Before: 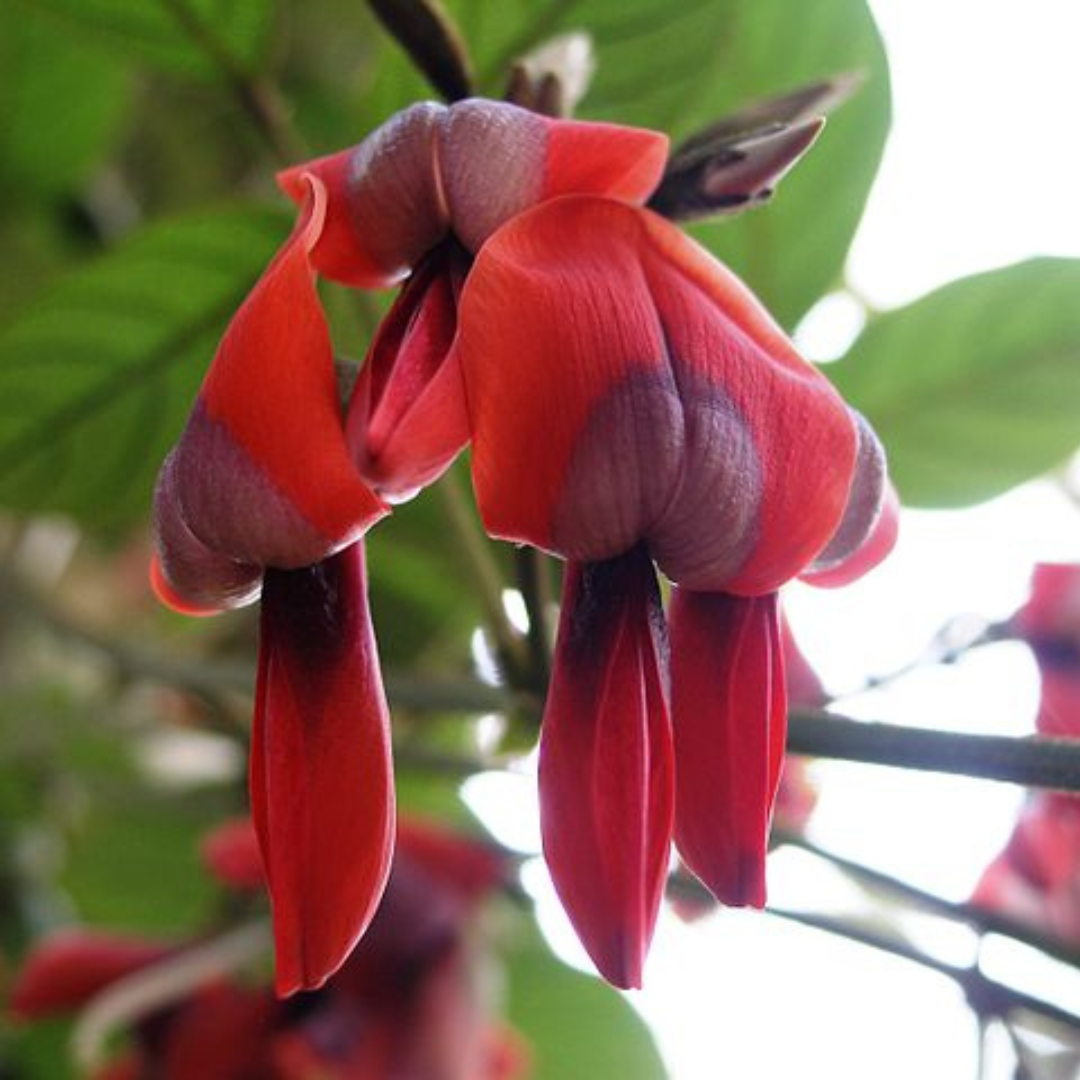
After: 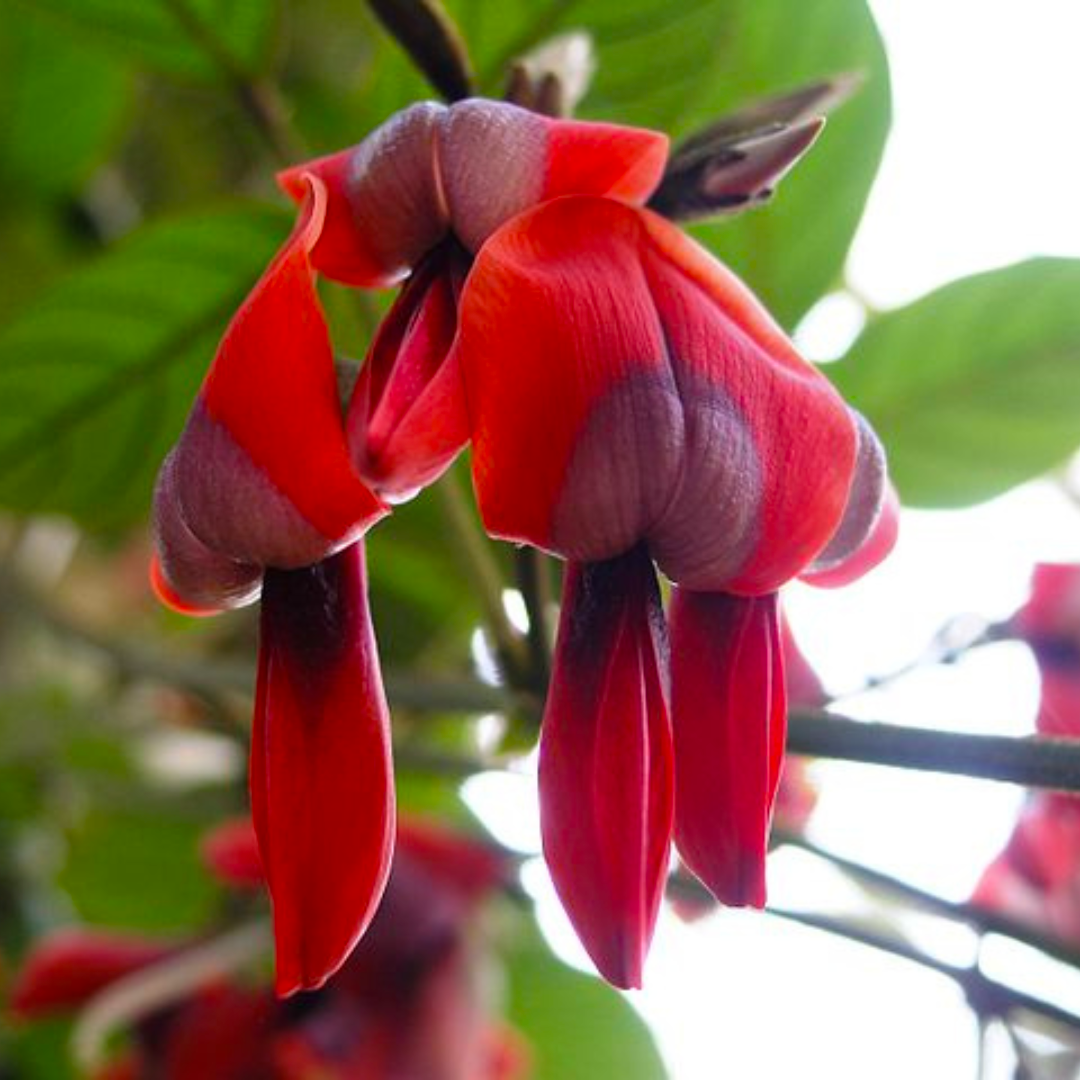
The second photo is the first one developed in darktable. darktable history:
color balance: output saturation 120%
exposure: black level correction 0, compensate exposure bias true, compensate highlight preservation false
